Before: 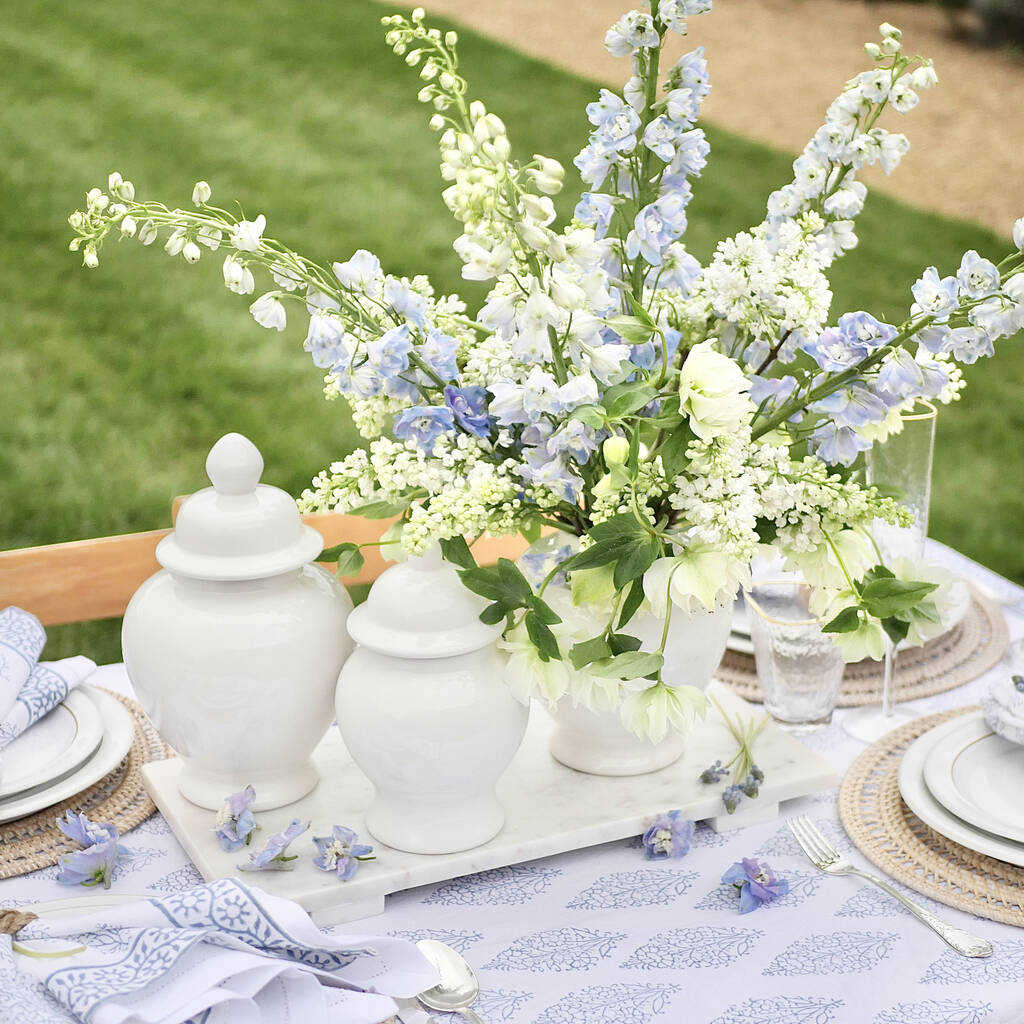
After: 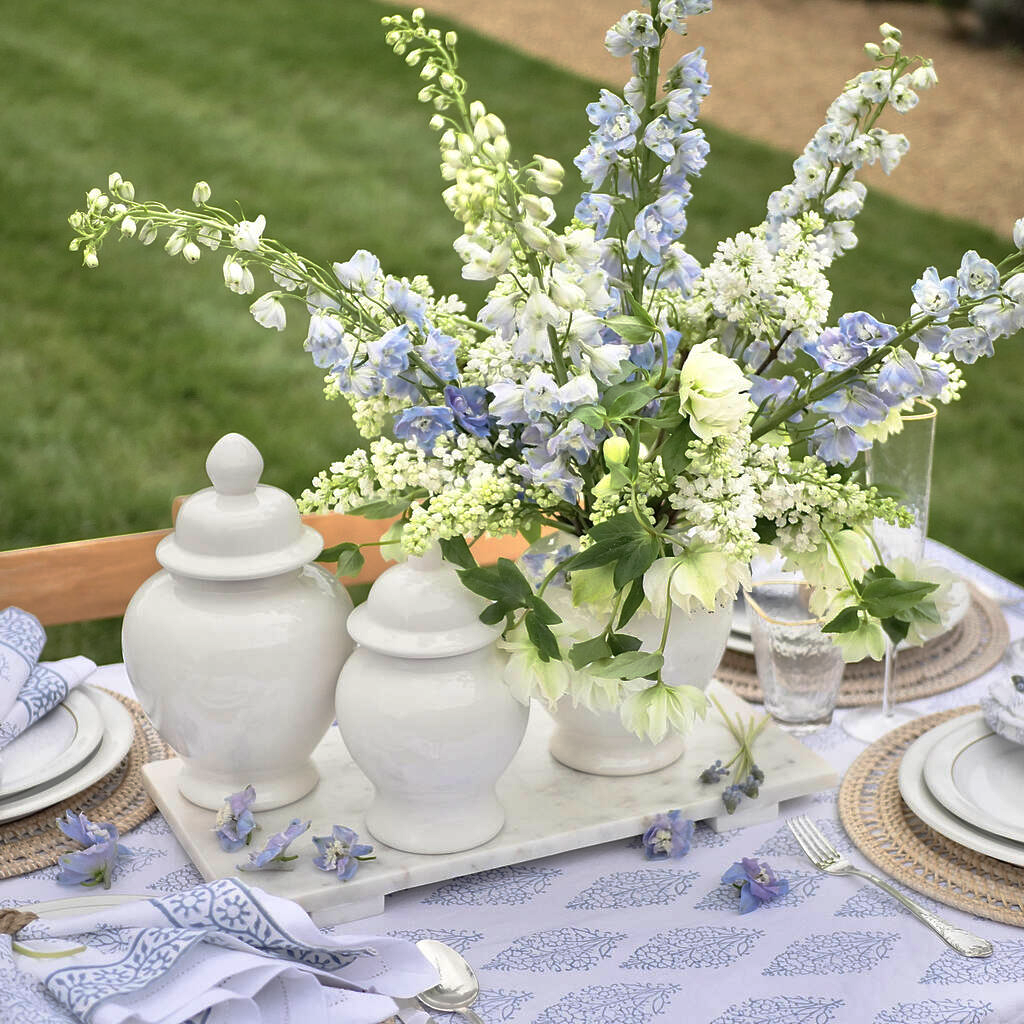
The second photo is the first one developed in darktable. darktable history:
exposure: compensate exposure bias true, compensate highlight preservation false
base curve: curves: ch0 [(0, 0) (0.595, 0.418) (1, 1)], preserve colors none
